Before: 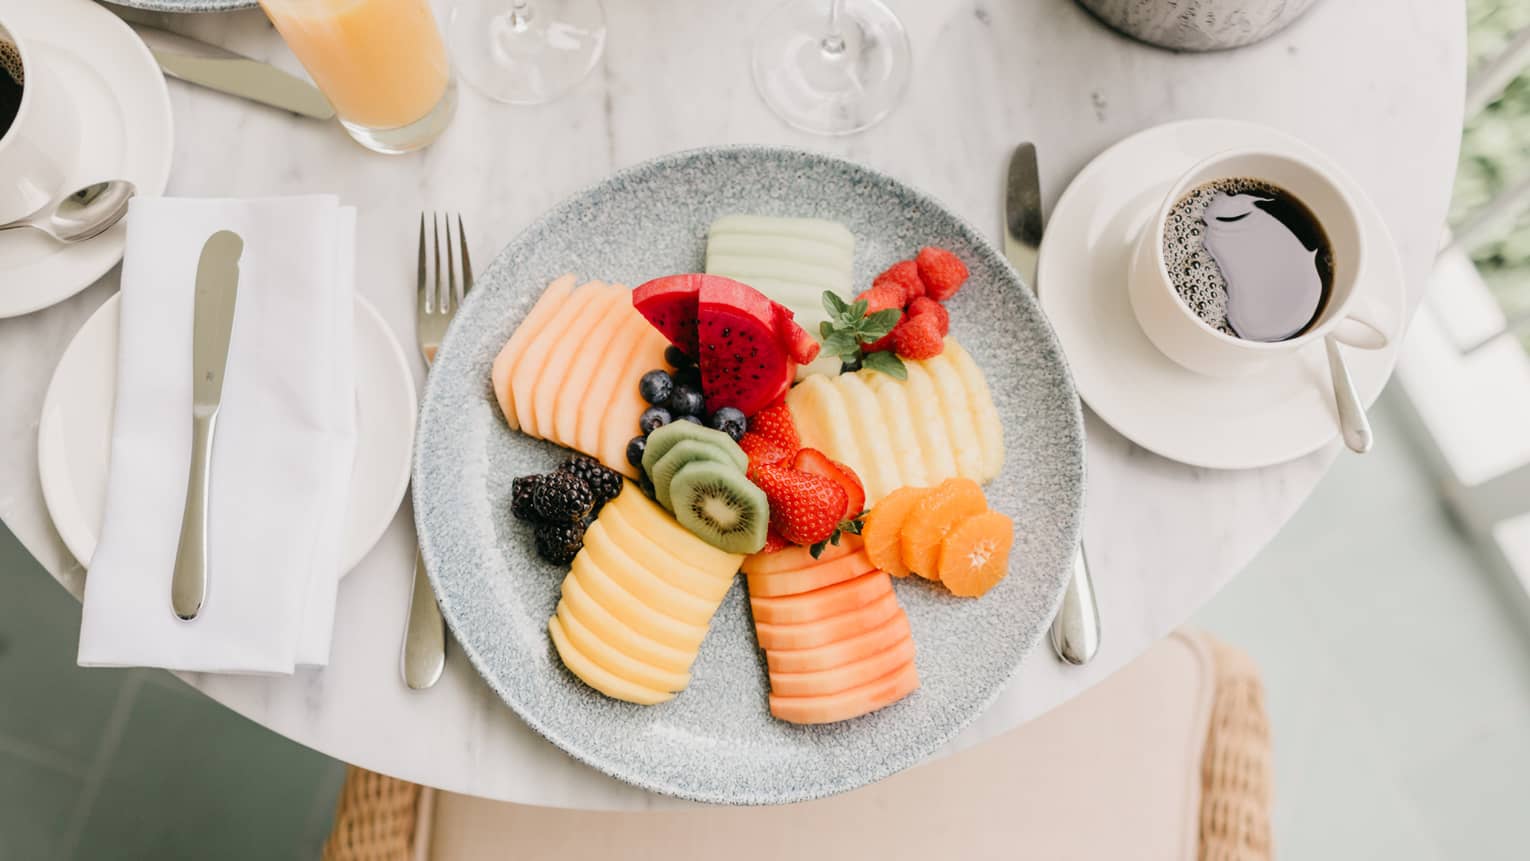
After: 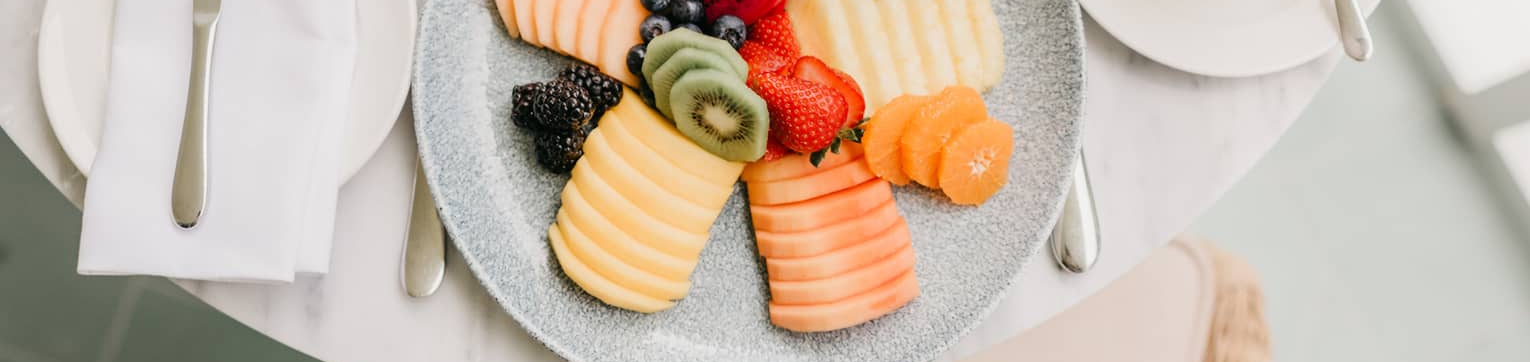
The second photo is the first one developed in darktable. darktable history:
crop: top 45.638%, bottom 12.273%
